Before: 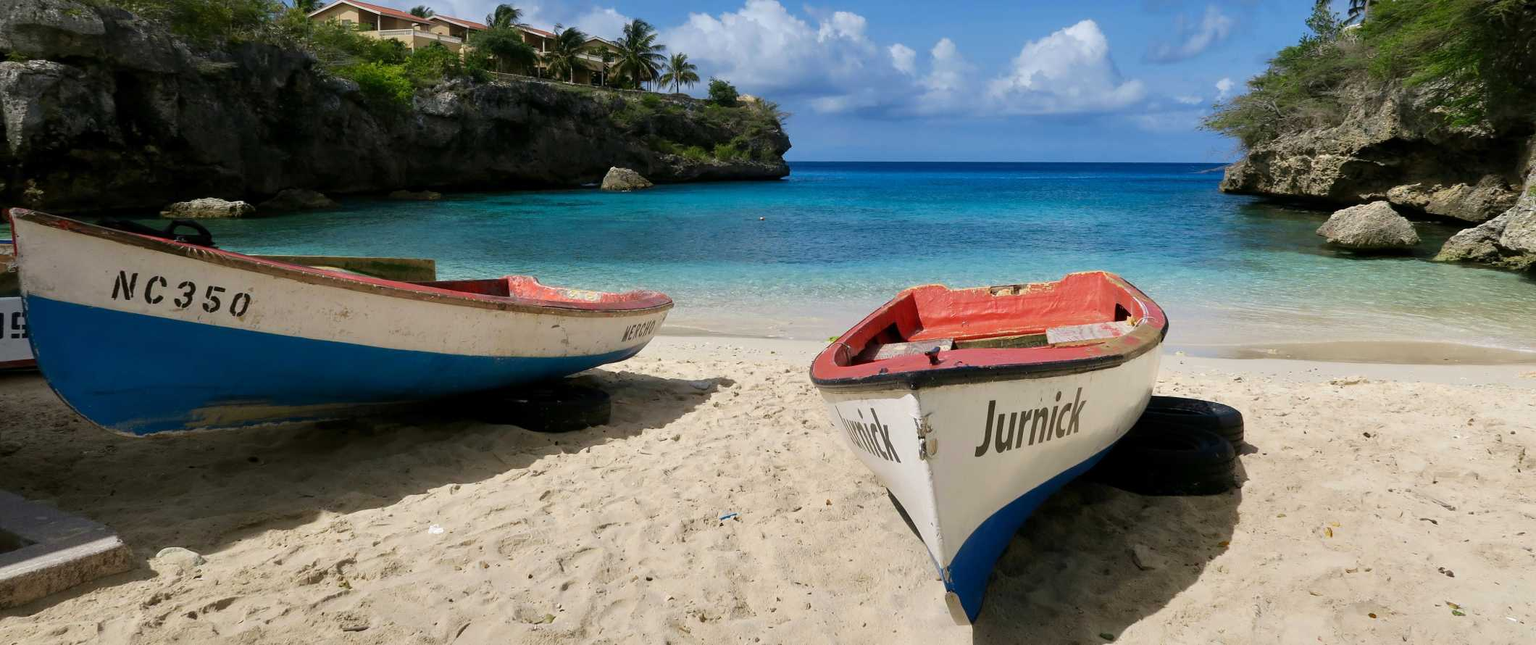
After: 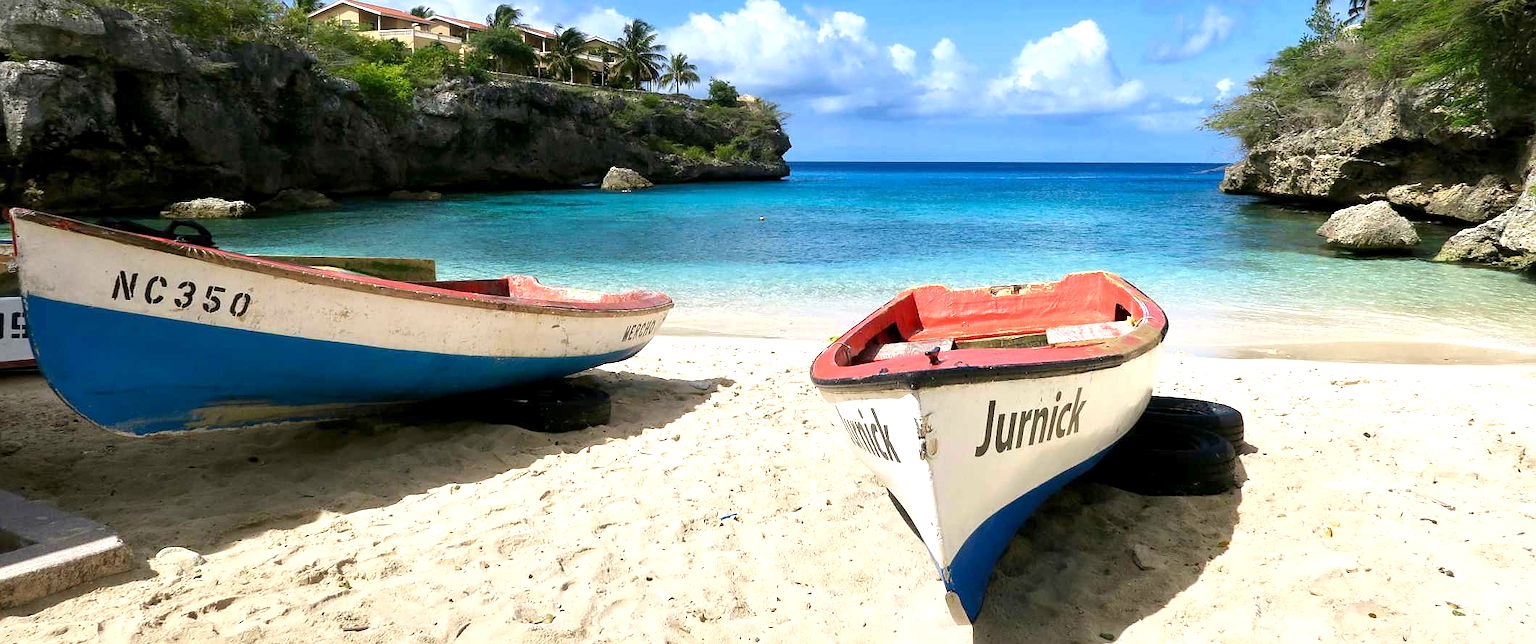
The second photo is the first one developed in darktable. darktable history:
sharpen: radius 0.977, amount 0.606
exposure: black level correction 0.001, exposure 0.958 EV, compensate highlight preservation false
